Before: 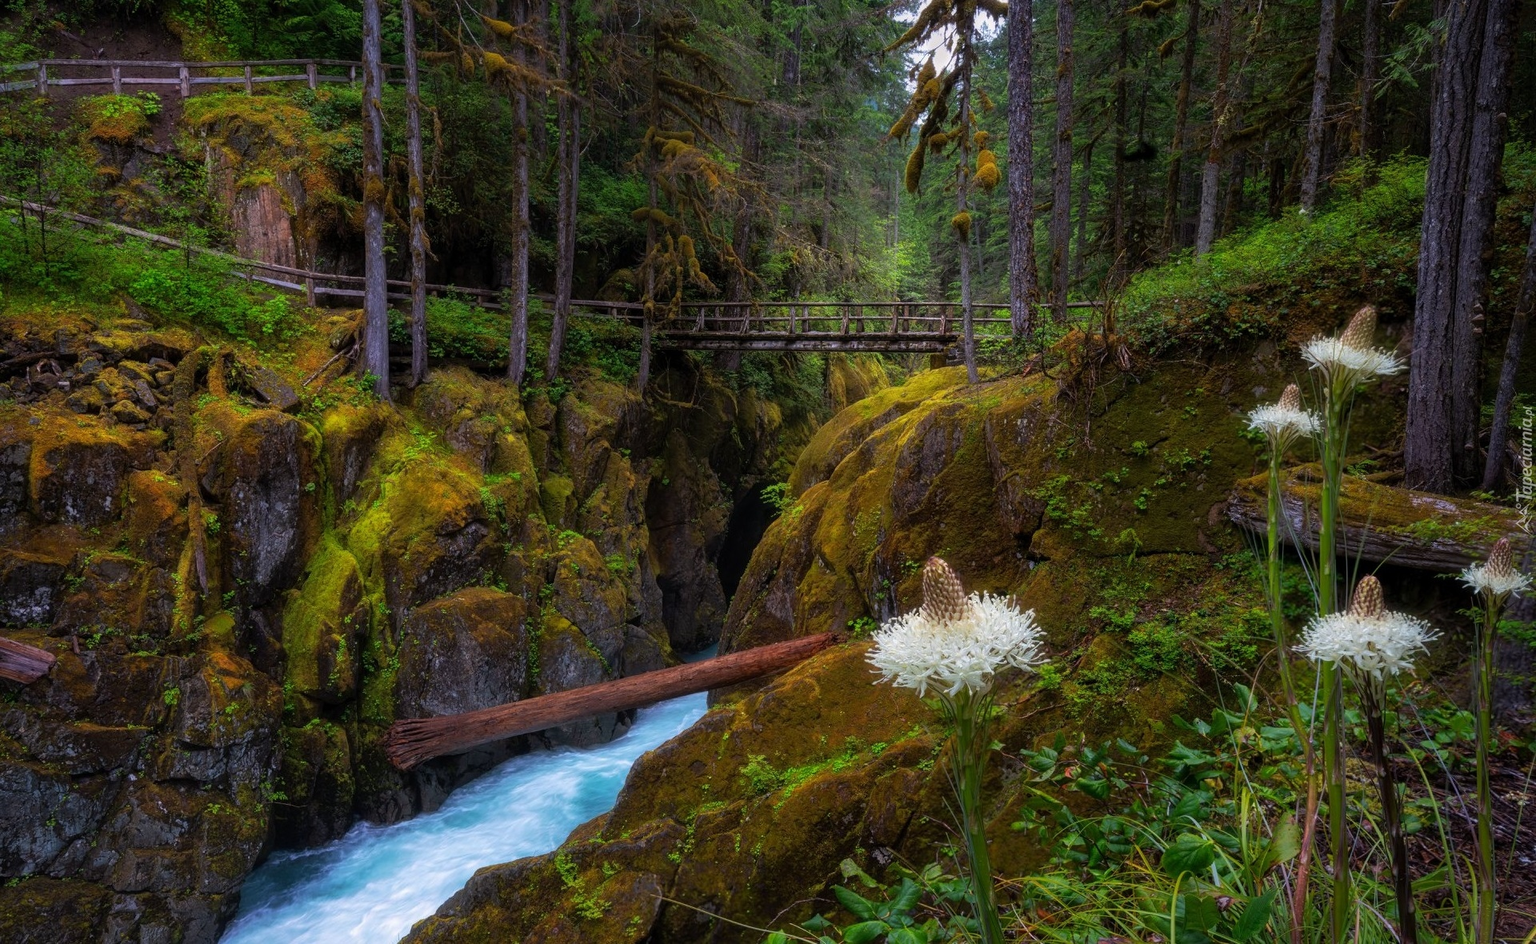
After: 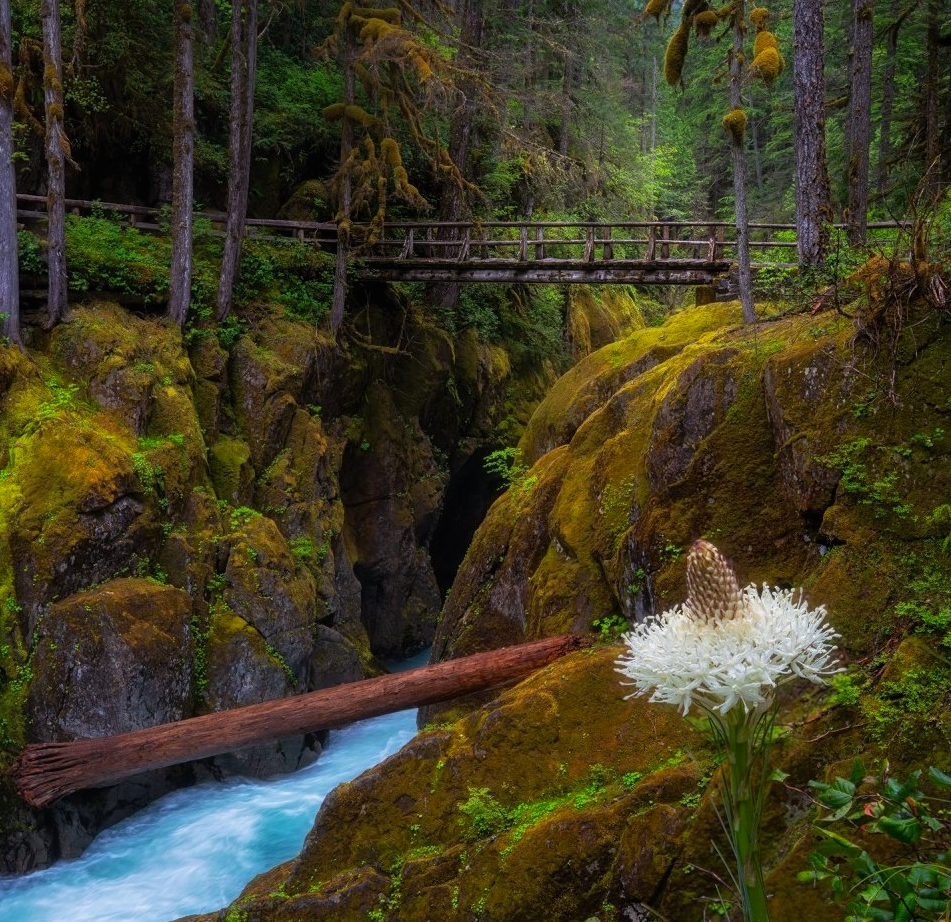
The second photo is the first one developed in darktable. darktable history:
exposure: black level correction 0.001, compensate highlight preservation false
color zones: curves: ch0 [(0, 0.5) (0.143, 0.5) (0.286, 0.5) (0.429, 0.5) (0.571, 0.5) (0.714, 0.476) (0.857, 0.5) (1, 0.5)]; ch2 [(0, 0.5) (0.143, 0.5) (0.286, 0.5) (0.429, 0.5) (0.571, 0.5) (0.714, 0.487) (0.857, 0.5) (1, 0.5)]
crop and rotate: angle 0.011°, left 24.319%, top 13.21%, right 26.107%, bottom 8.607%
contrast brightness saturation: contrast -0.015, brightness -0.007, saturation 0.037
